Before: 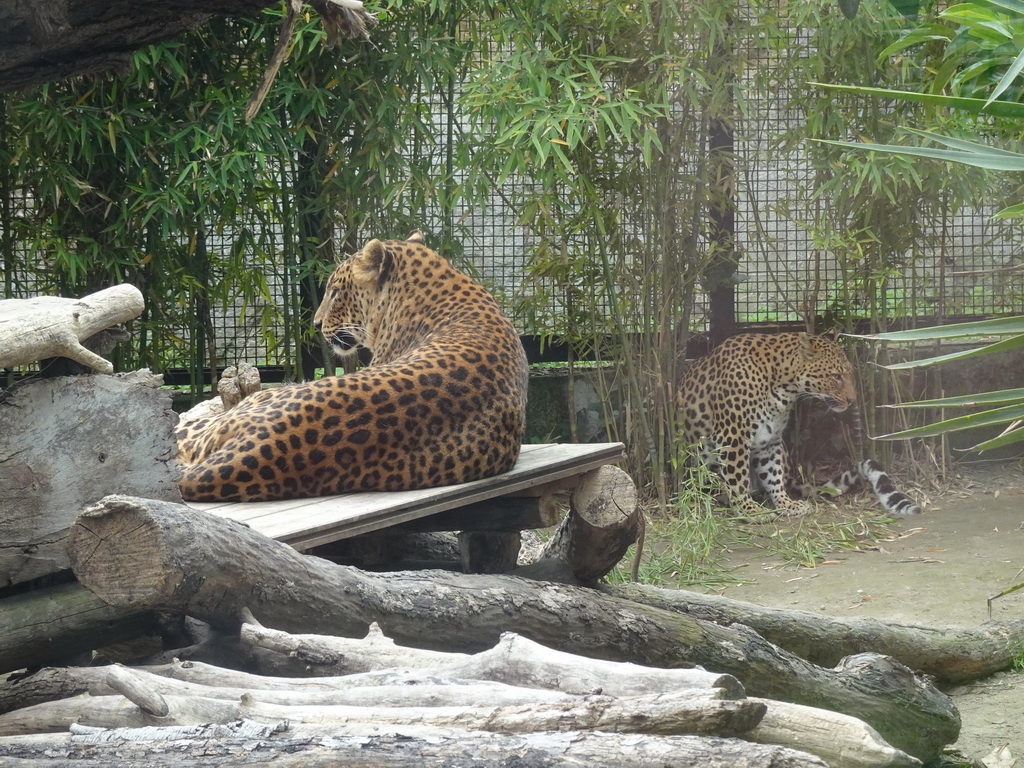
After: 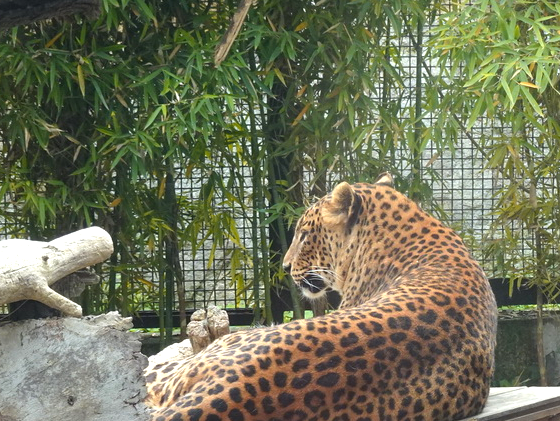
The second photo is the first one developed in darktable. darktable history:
color zones: curves: ch1 [(0.235, 0.558) (0.75, 0.5)]; ch2 [(0.25, 0.462) (0.749, 0.457)], mix 25.94%
exposure: black level correction 0, exposure 0.5 EV, compensate exposure bias true, compensate highlight preservation false
crop and rotate: left 3.047%, top 7.509%, right 42.236%, bottom 37.598%
